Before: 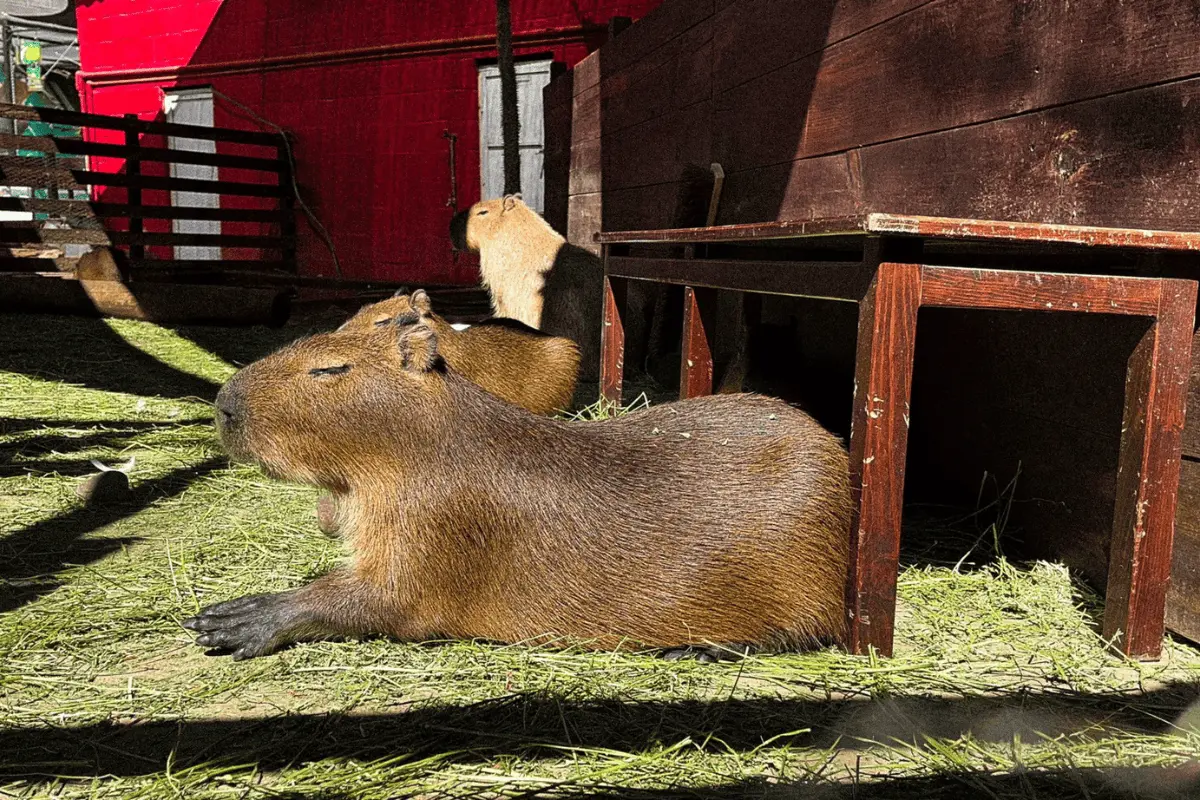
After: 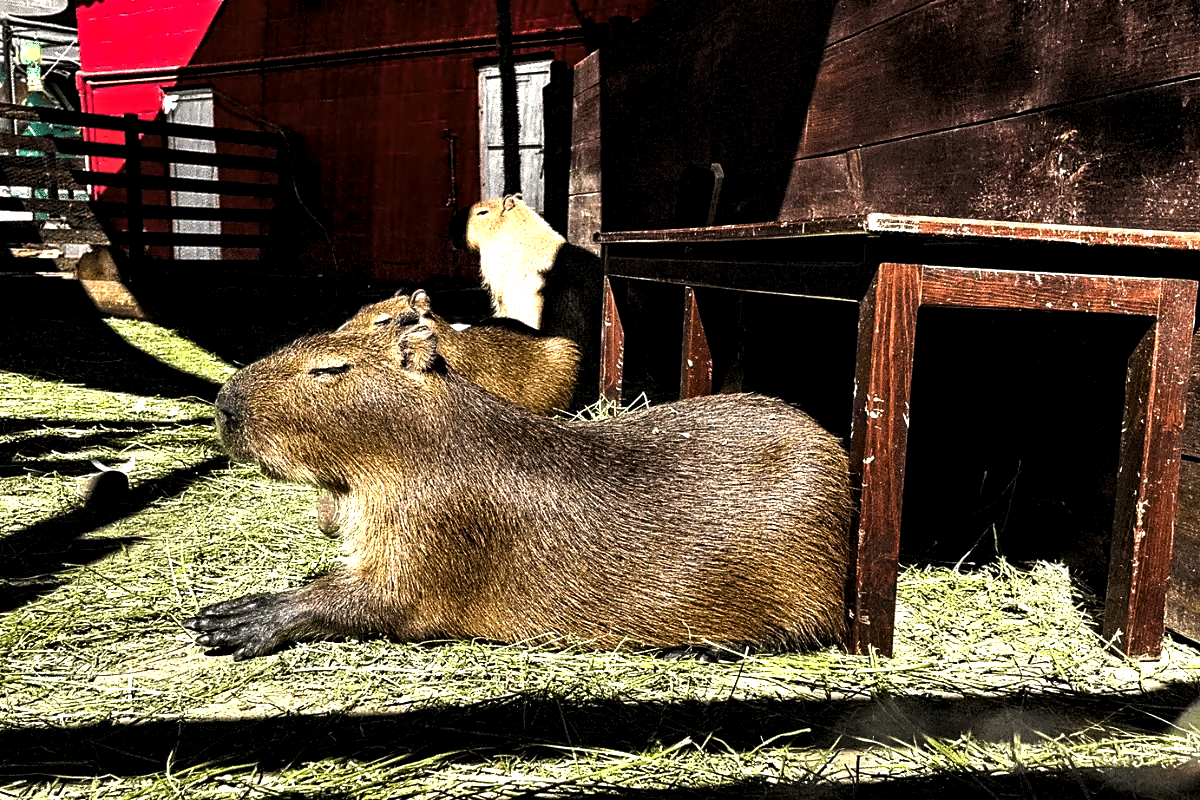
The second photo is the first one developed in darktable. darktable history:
exposure: black level correction 0.005, exposure 0.017 EV, compensate exposure bias true, compensate highlight preservation false
levels: levels [0.044, 0.475, 0.791]
contrast equalizer: octaves 7, y [[0.5, 0.542, 0.583, 0.625, 0.667, 0.708], [0.5 ×6], [0.5 ×6], [0, 0.033, 0.067, 0.1, 0.133, 0.167], [0, 0.05, 0.1, 0.15, 0.2, 0.25]], mix 0.602
